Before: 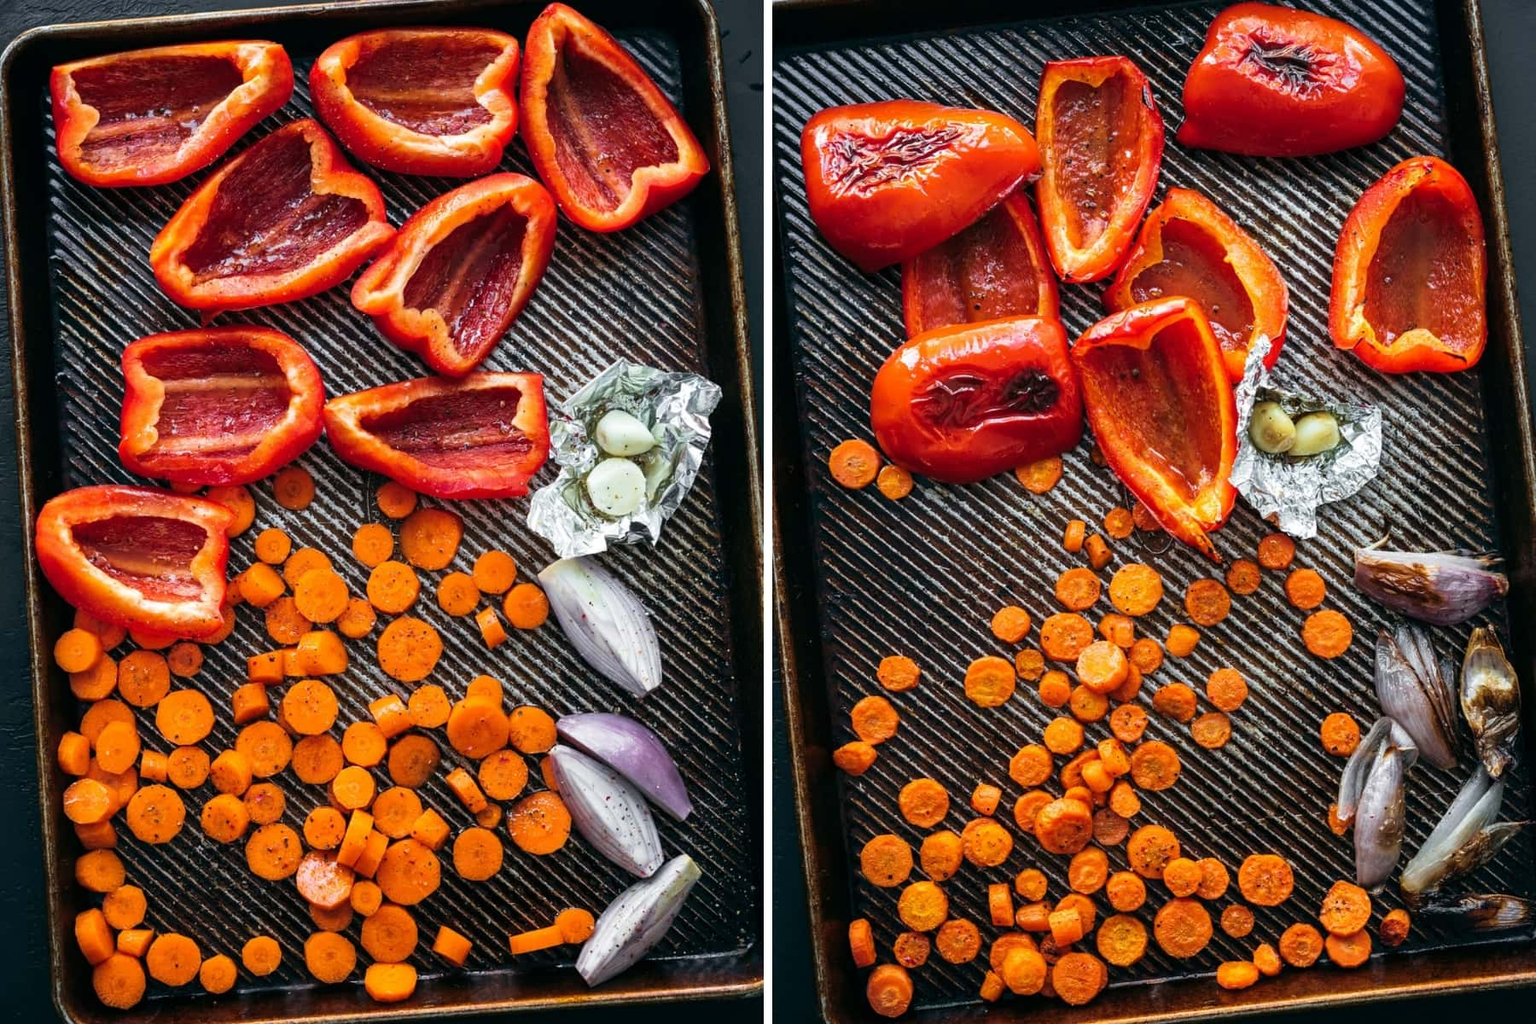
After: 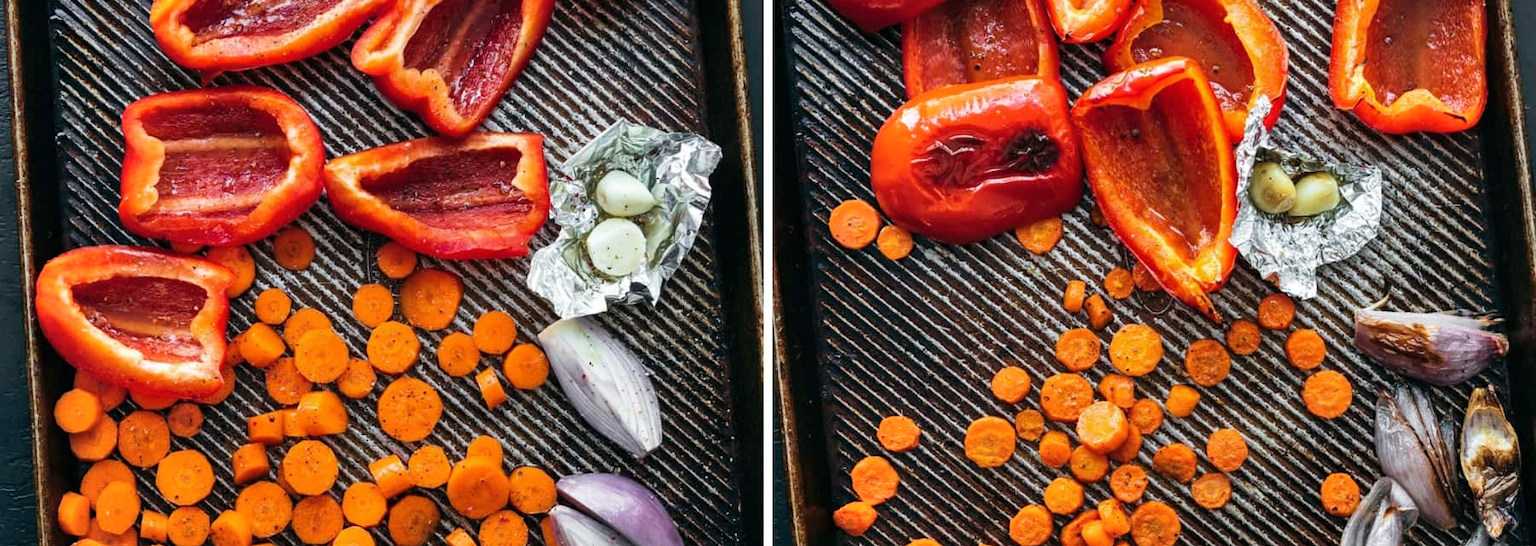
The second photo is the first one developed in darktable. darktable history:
crop and rotate: top 23.422%, bottom 23.24%
shadows and highlights: low approximation 0.01, soften with gaussian
